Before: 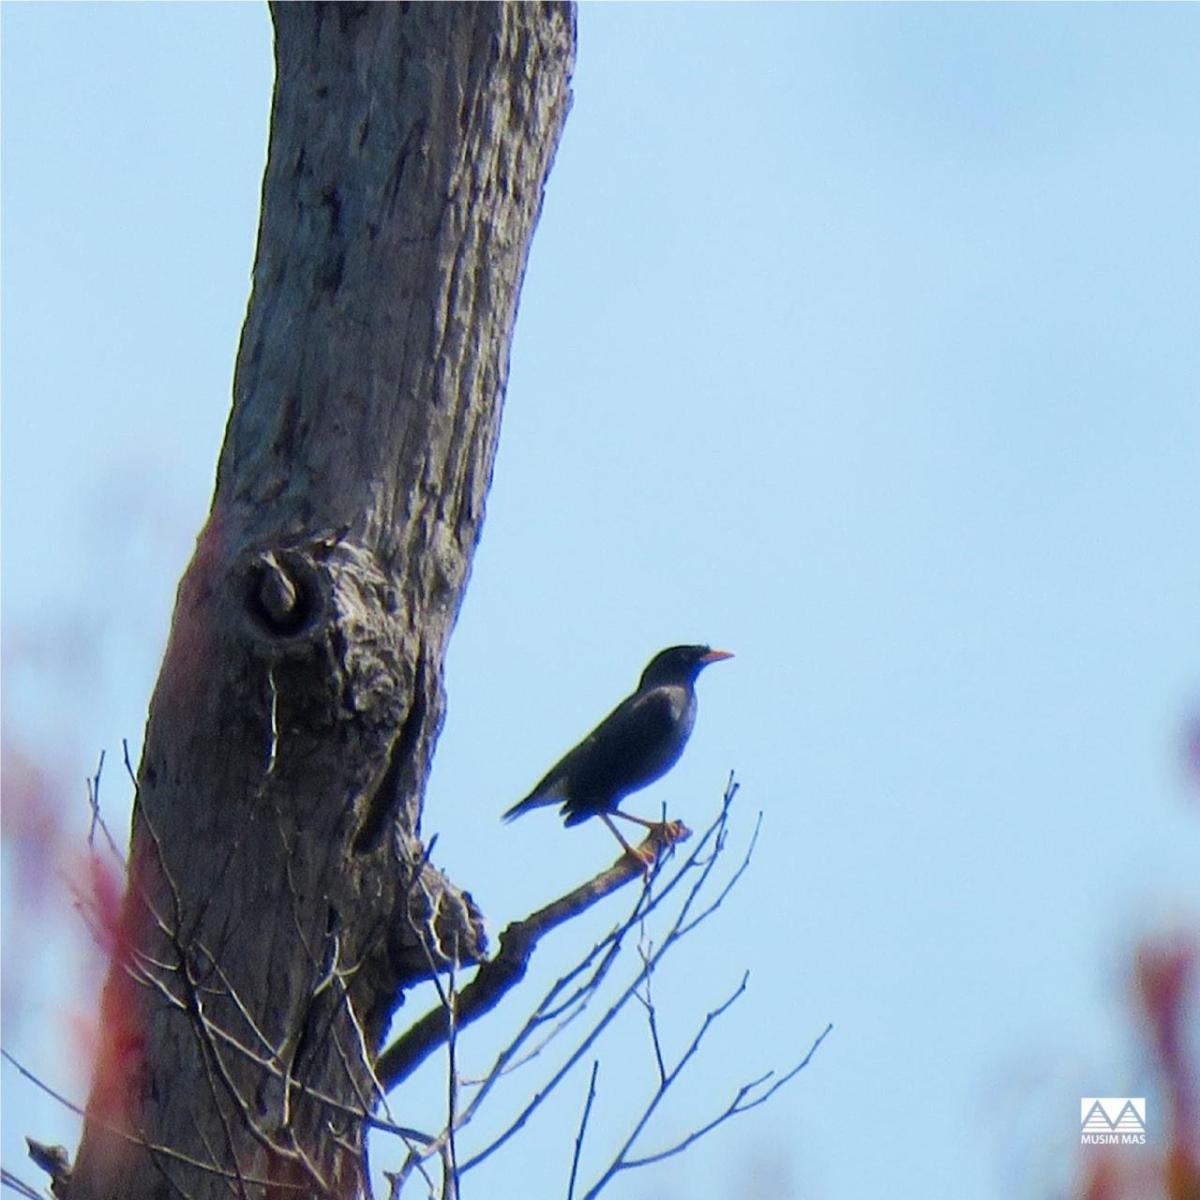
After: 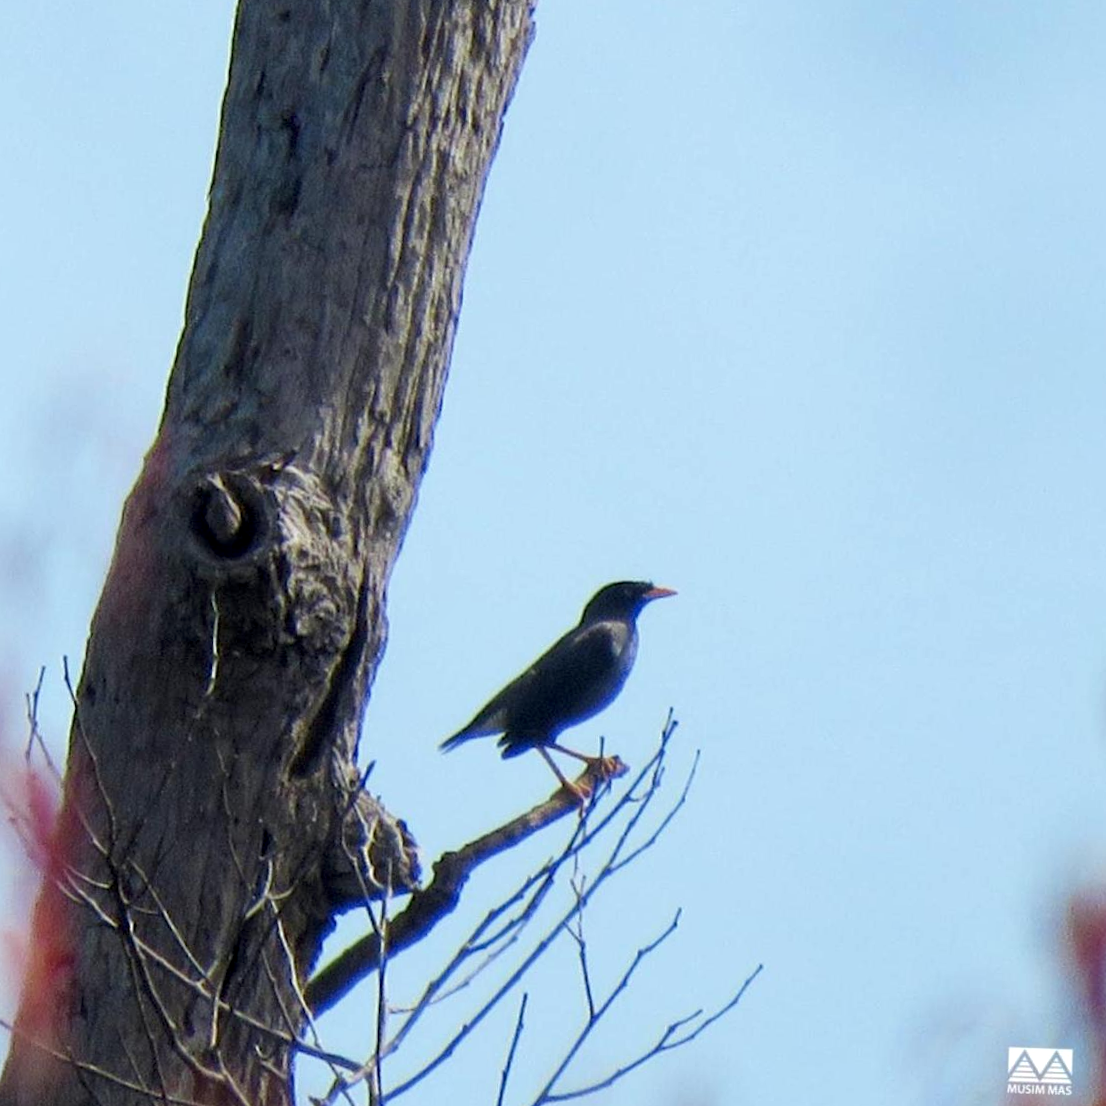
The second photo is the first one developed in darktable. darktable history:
crop and rotate: angle -1.96°, left 3.097%, top 4.154%, right 1.586%, bottom 0.529%
local contrast: highlights 100%, shadows 100%, detail 131%, midtone range 0.2
